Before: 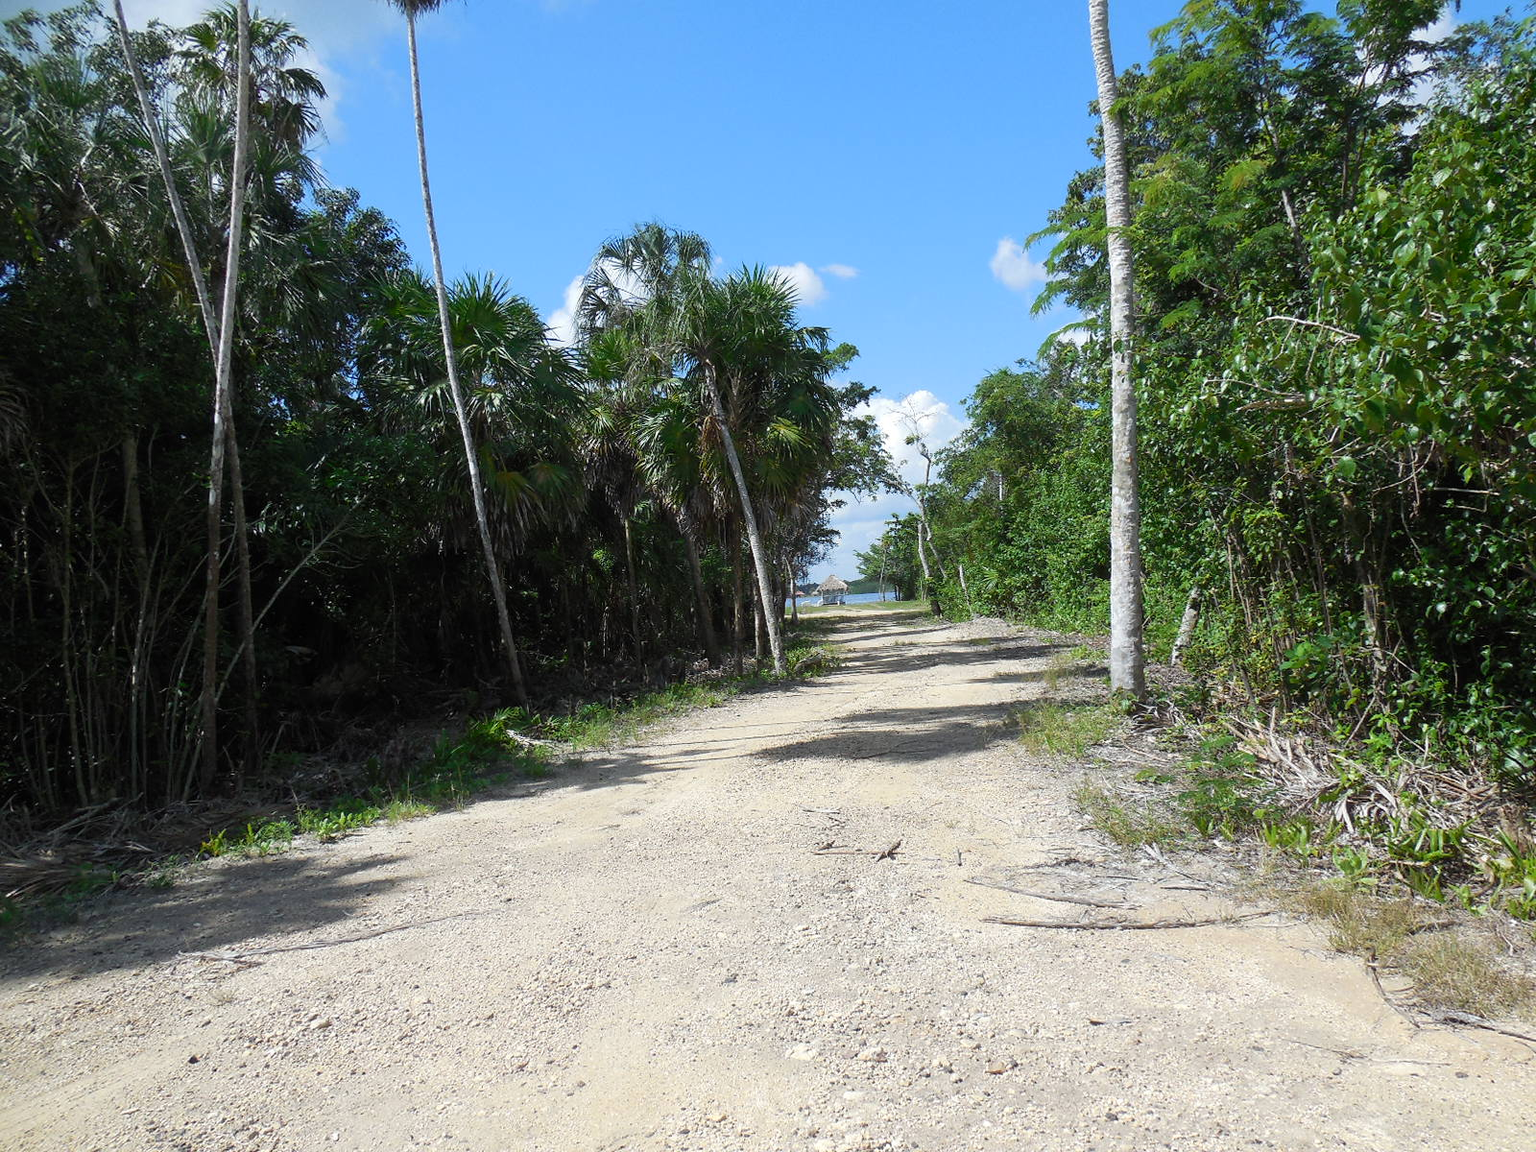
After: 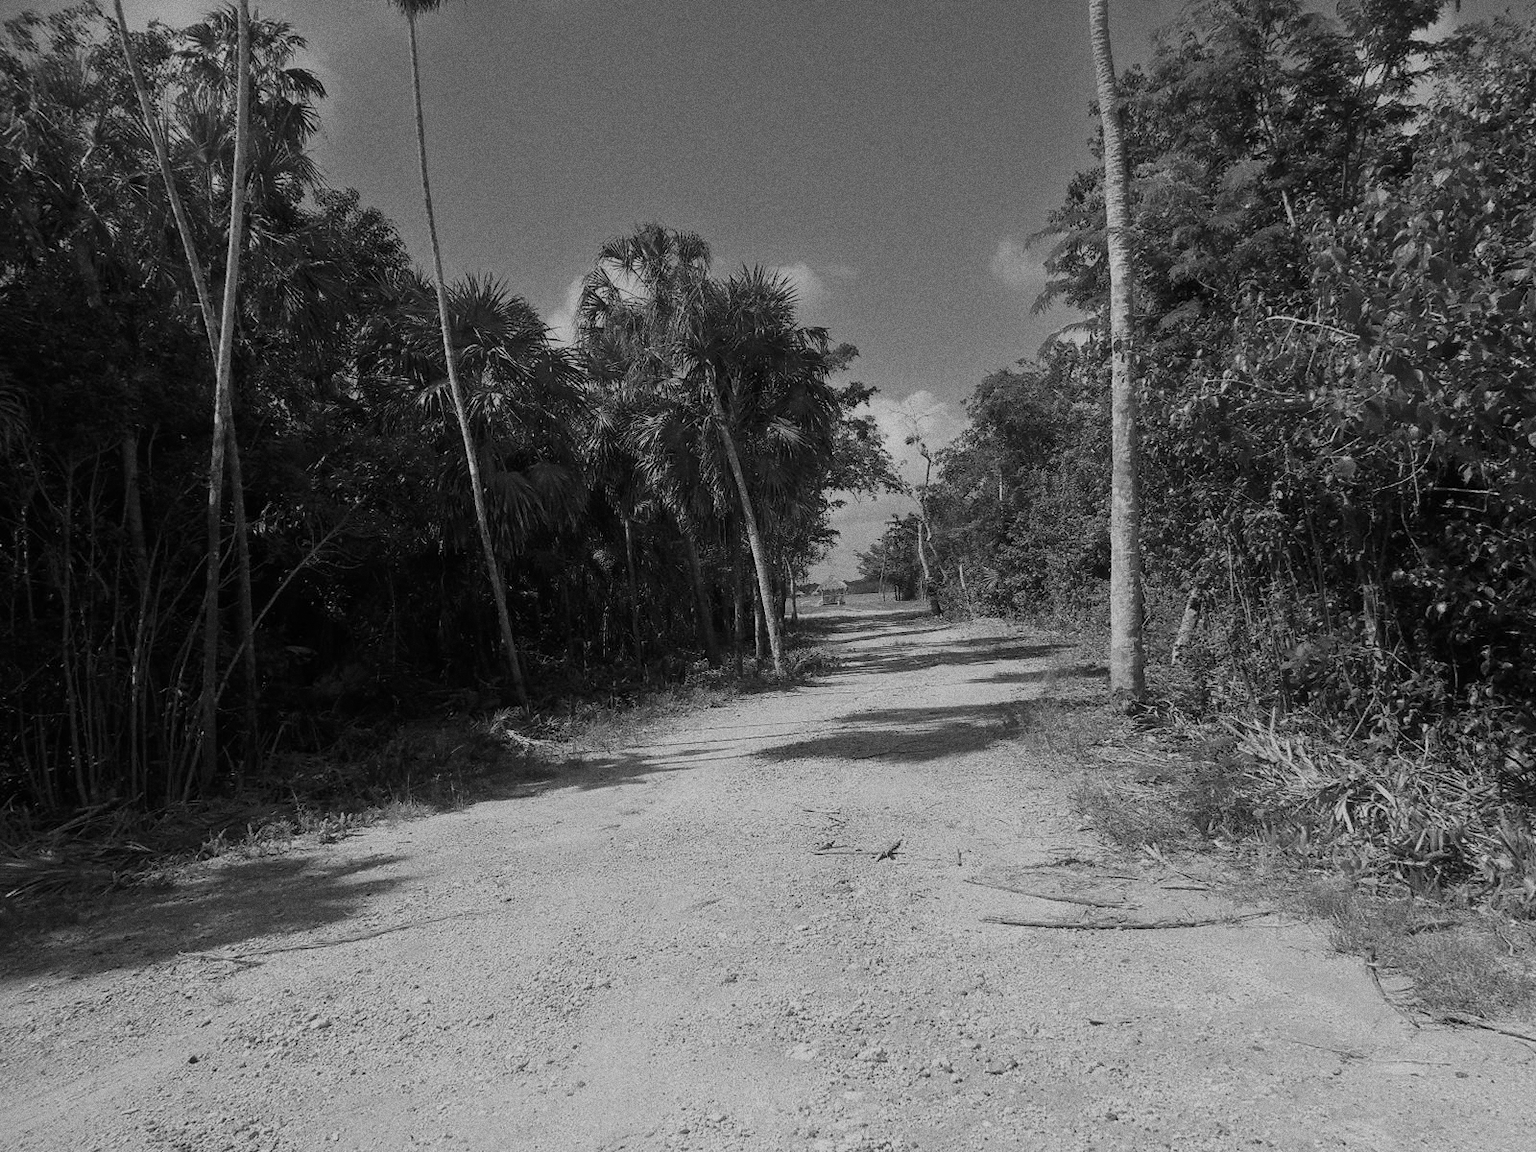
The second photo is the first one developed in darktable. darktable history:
grain: coarseness 0.09 ISO, strength 40%
monochrome: a 79.32, b 81.83, size 1.1
